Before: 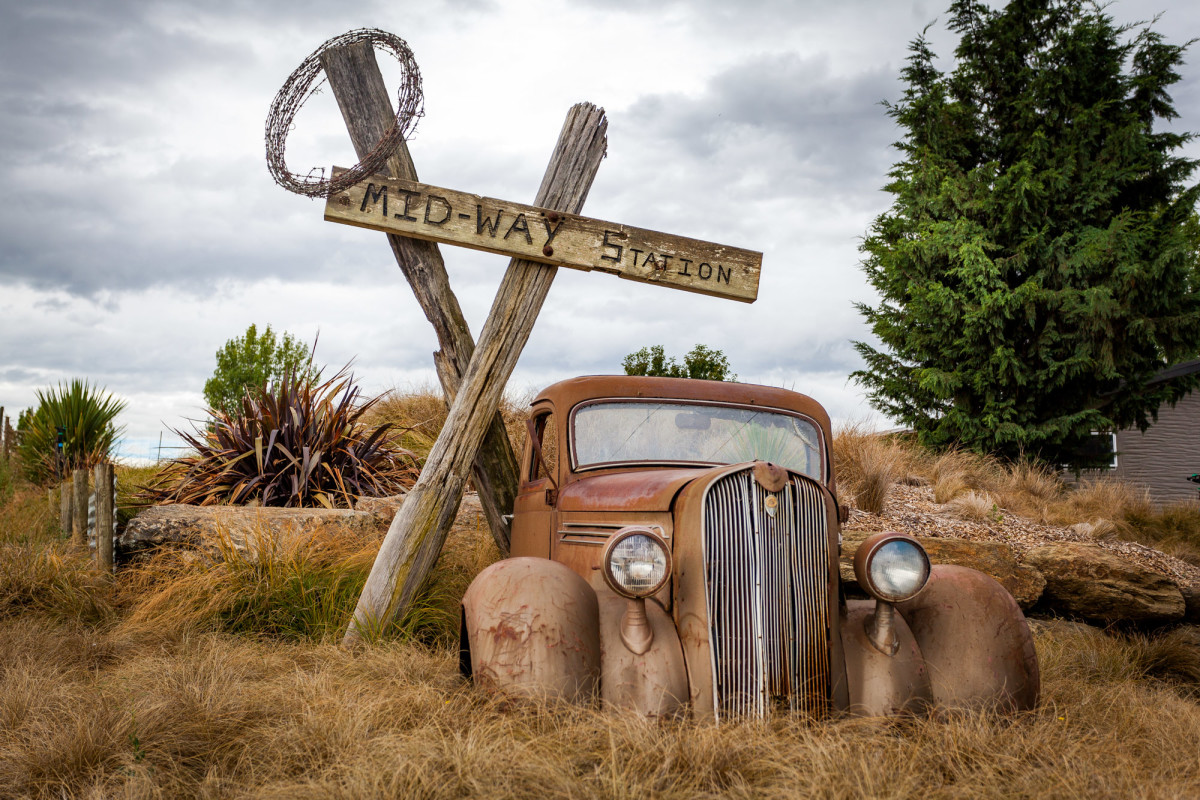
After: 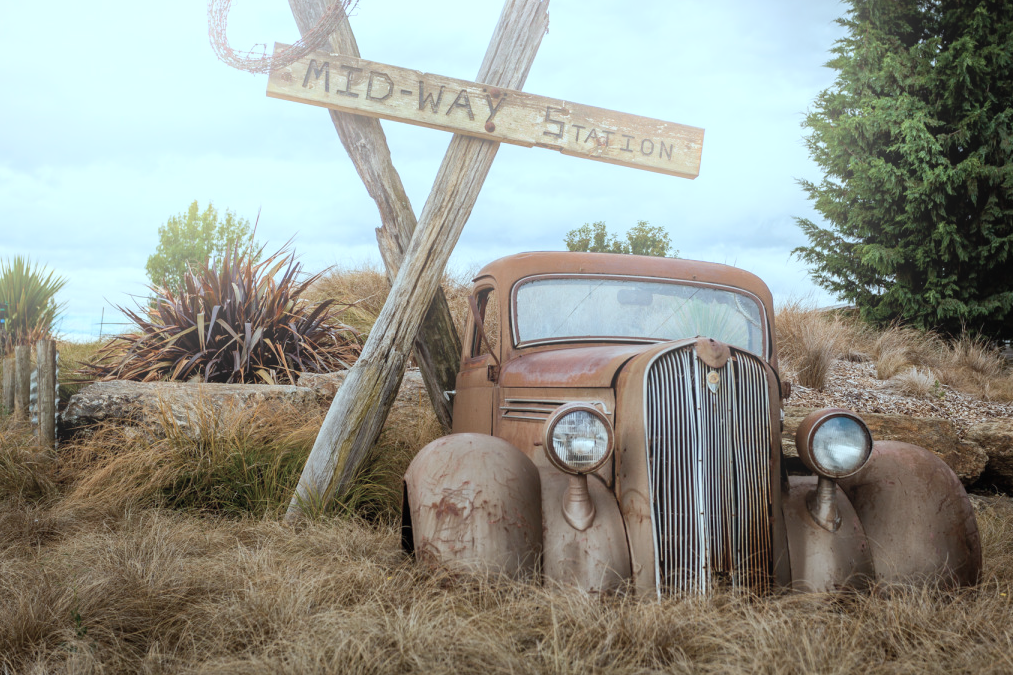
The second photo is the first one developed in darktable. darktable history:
bloom: threshold 82.5%, strength 16.25%
crop and rotate: left 4.842%, top 15.51%, right 10.668%
color correction: highlights a* -12.64, highlights b* -18.1, saturation 0.7
